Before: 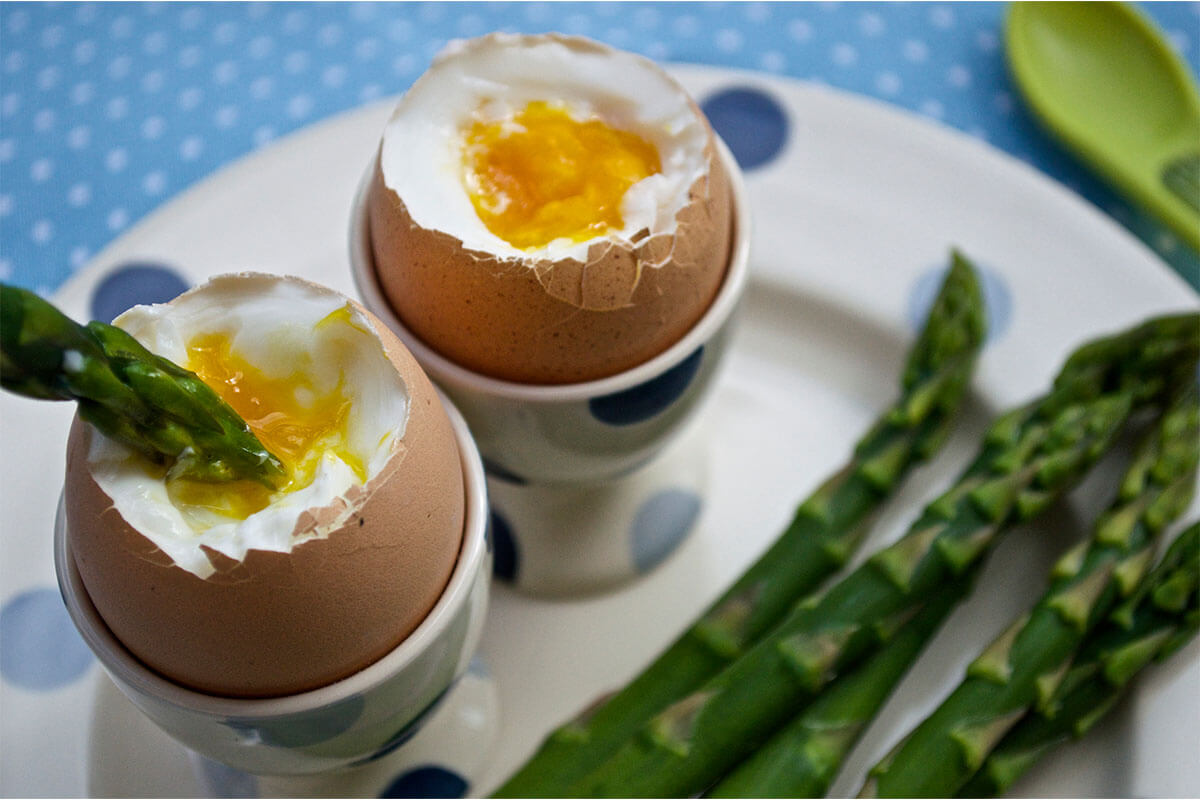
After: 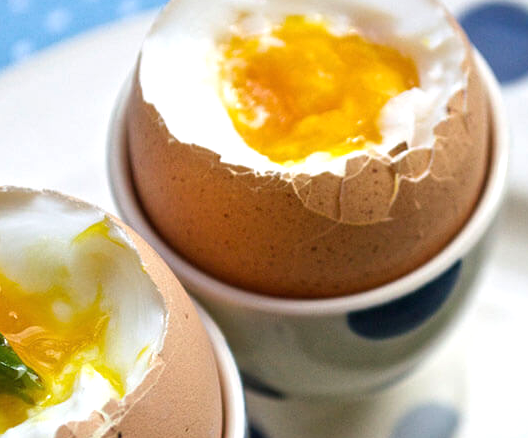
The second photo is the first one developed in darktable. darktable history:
crop: left 20.248%, top 10.86%, right 35.675%, bottom 34.321%
exposure: black level correction 0, exposure 0.5 EV, compensate highlight preservation false
